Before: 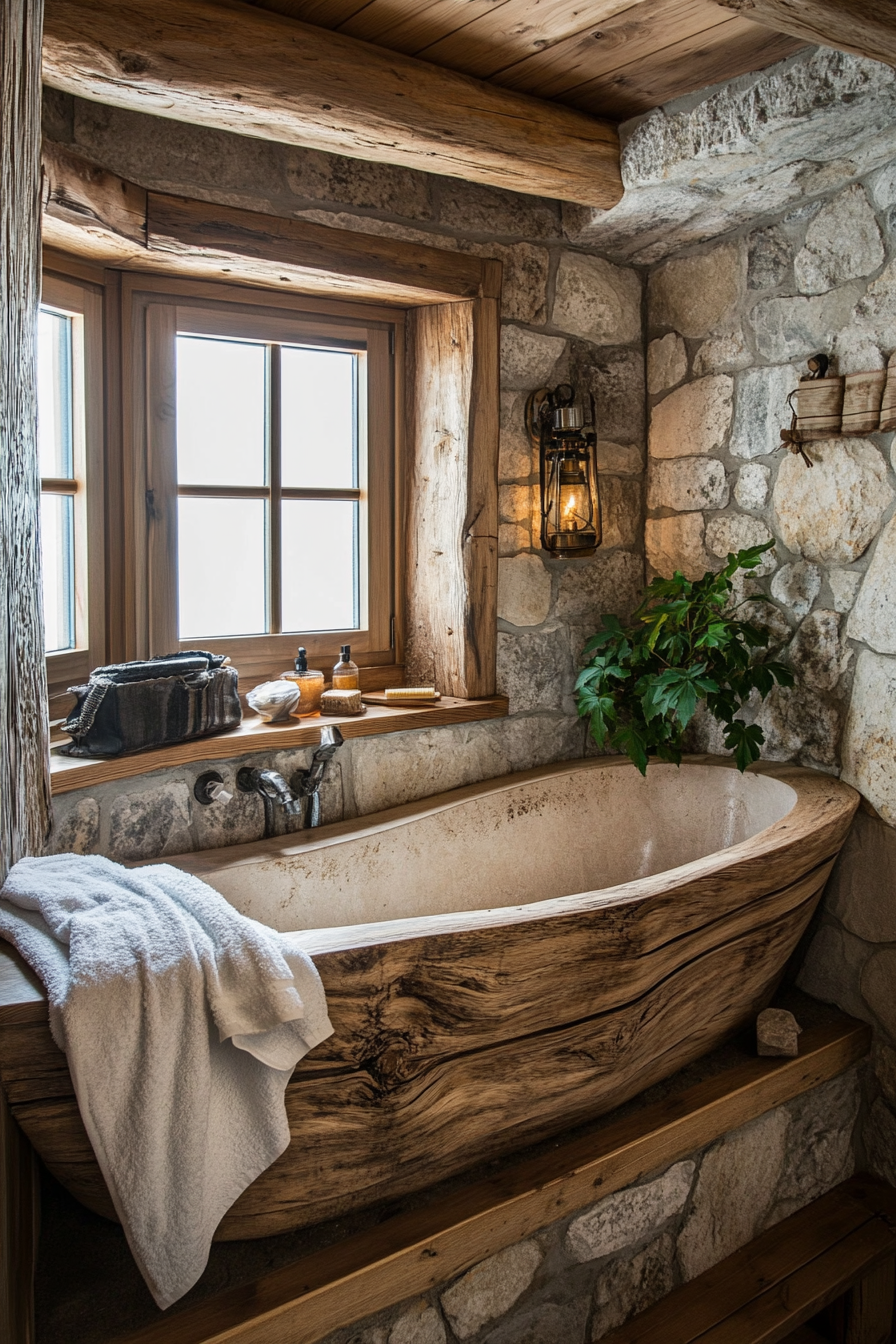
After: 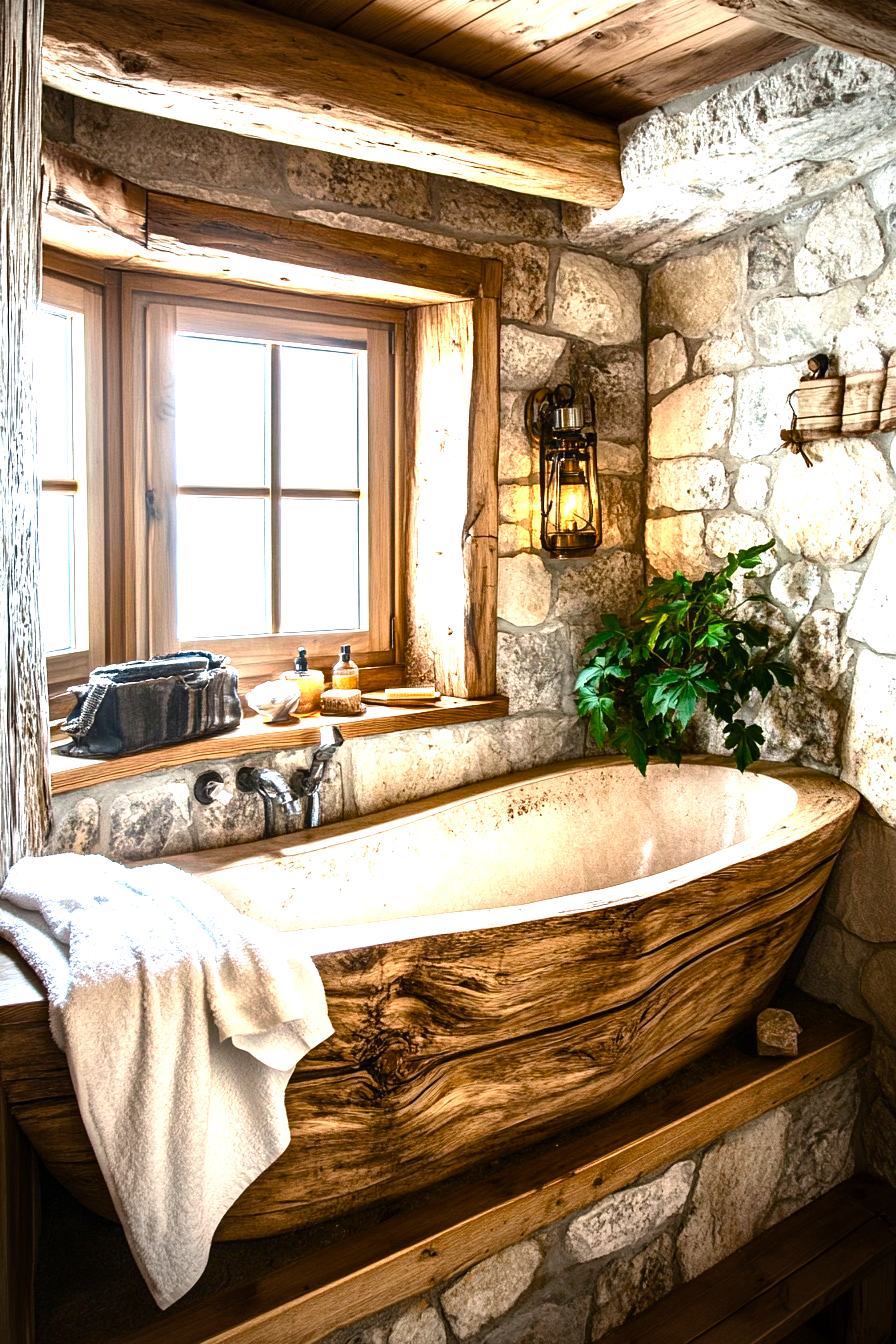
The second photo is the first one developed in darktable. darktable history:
tone equalizer: -8 EV -0.448 EV, -7 EV -0.4 EV, -6 EV -0.339 EV, -5 EV -0.21 EV, -3 EV 0.231 EV, -2 EV 0.319 EV, -1 EV 0.403 EV, +0 EV 0.388 EV
exposure: black level correction 0, exposure 1 EV, compensate highlight preservation false
color balance rgb: perceptual saturation grading › global saturation 20%, perceptual saturation grading › highlights -25.58%, perceptual saturation grading › shadows 26.138%, perceptual brilliance grading › global brilliance -4.859%, perceptual brilliance grading › highlights 24.086%, perceptual brilliance grading › mid-tones 7.499%, perceptual brilliance grading › shadows -4.928%, global vibrance 16.563%, saturation formula JzAzBz (2021)
vignetting: fall-off start 72.8%, fall-off radius 108.57%, width/height ratio 0.732
